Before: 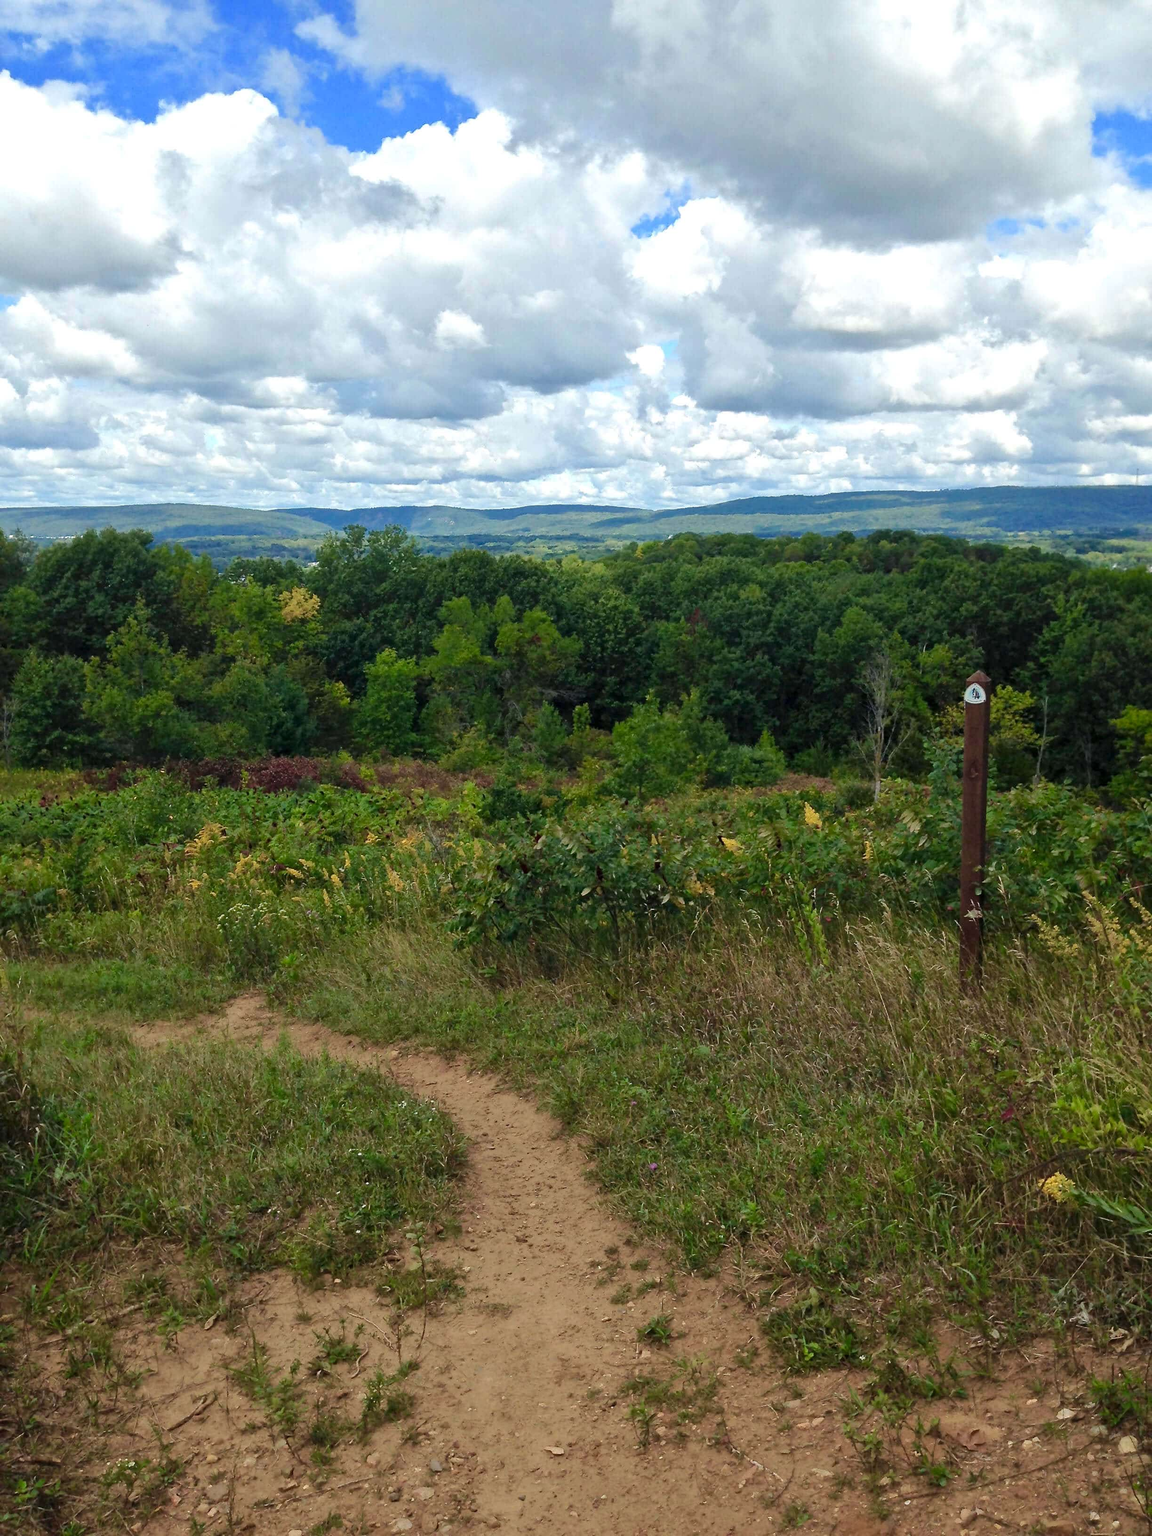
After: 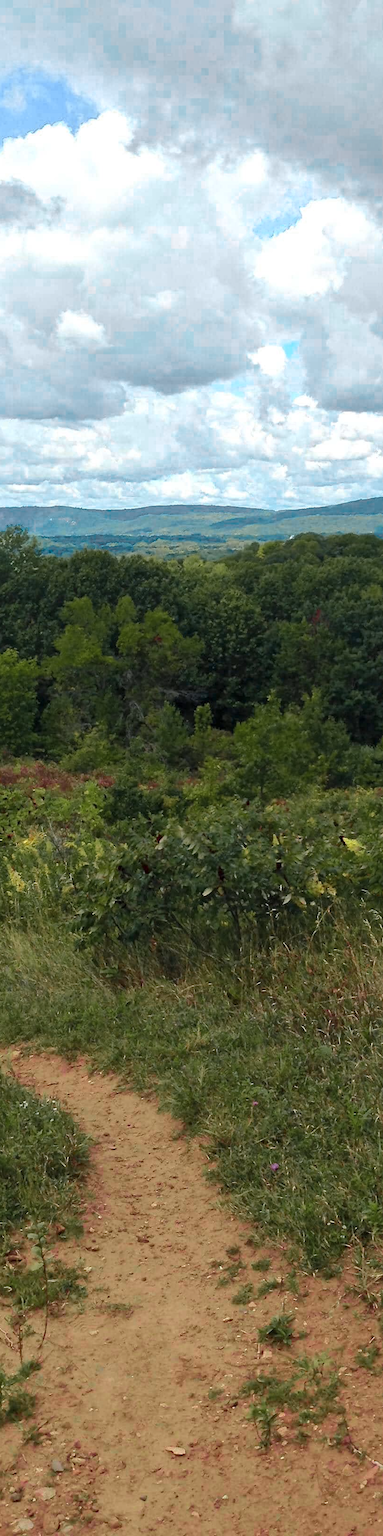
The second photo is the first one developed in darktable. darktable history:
crop: left 32.891%, right 33.793%
color zones: curves: ch0 [(0, 0.533) (0.126, 0.533) (0.234, 0.533) (0.368, 0.357) (0.5, 0.5) (0.625, 0.5) (0.74, 0.637) (0.875, 0.5)]; ch1 [(0.004, 0.708) (0.129, 0.662) (0.25, 0.5) (0.375, 0.331) (0.496, 0.396) (0.625, 0.649) (0.739, 0.26) (0.875, 0.5) (1, 0.478)]; ch2 [(0, 0.409) (0.132, 0.403) (0.236, 0.558) (0.379, 0.448) (0.5, 0.5) (0.625, 0.5) (0.691, 0.39) (0.875, 0.5)]
